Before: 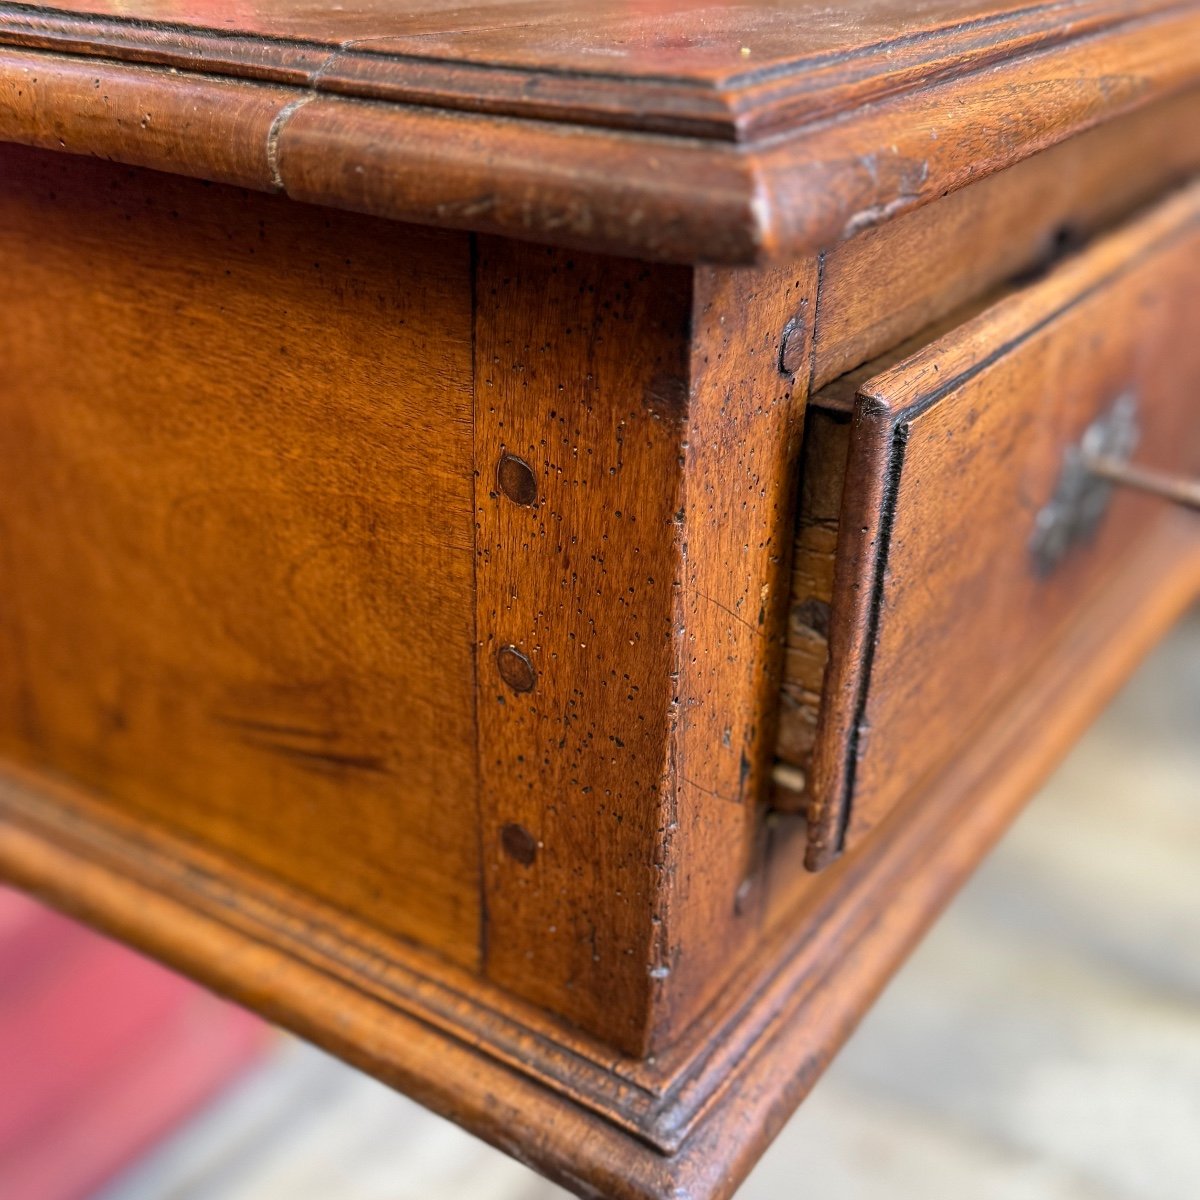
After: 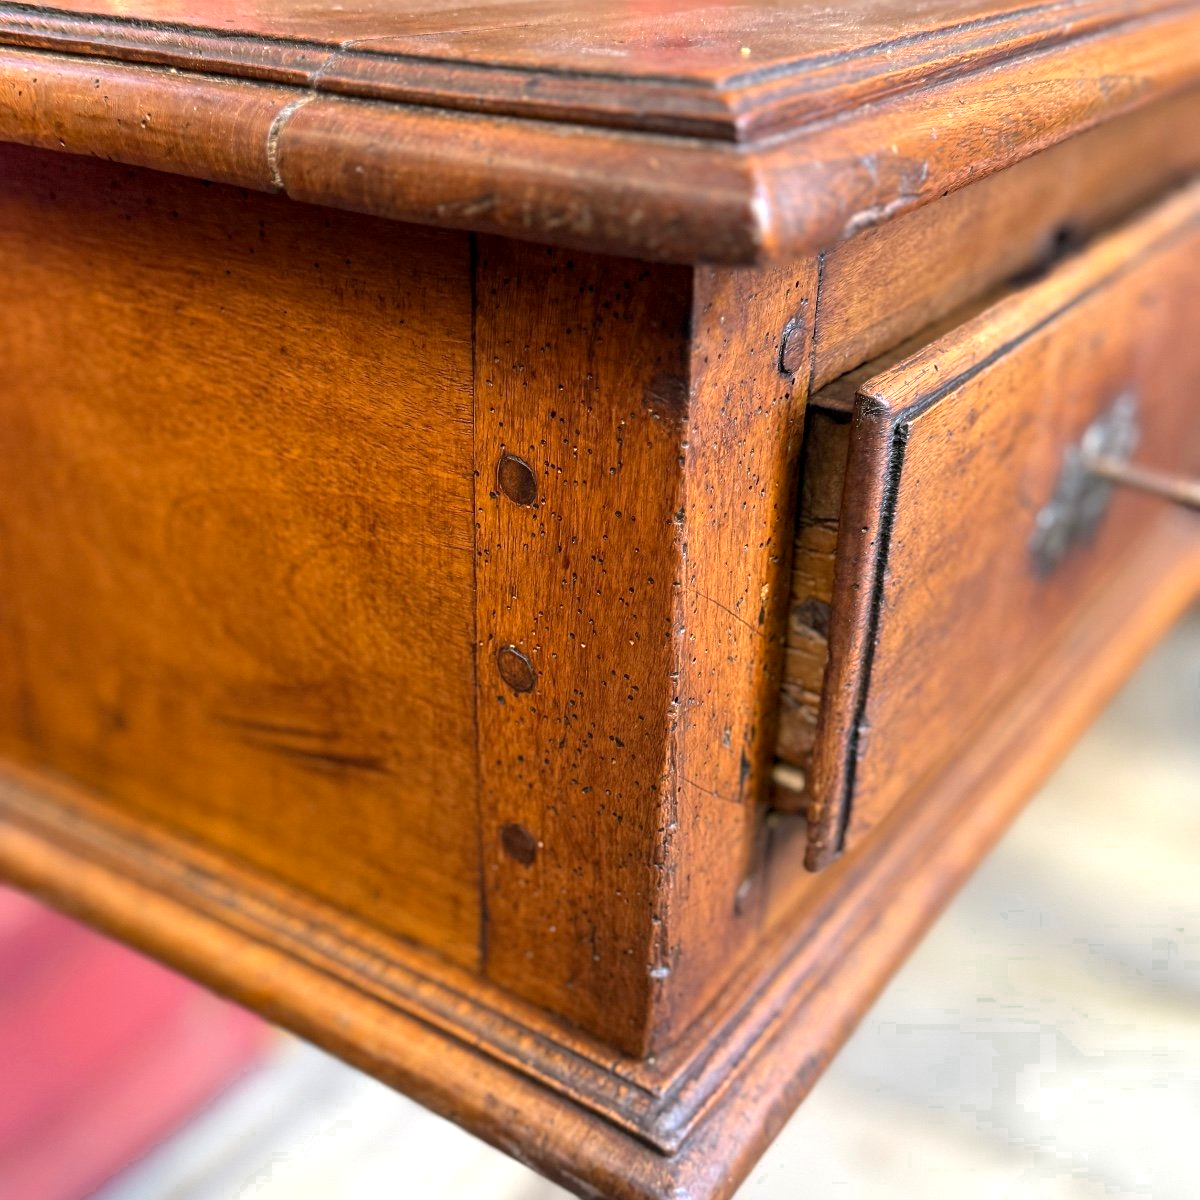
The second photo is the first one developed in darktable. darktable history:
color zones: curves: ch0 [(0.25, 0.5) (0.347, 0.092) (0.75, 0.5)]; ch1 [(0.25, 0.5) (0.33, 0.51) (0.75, 0.5)]
exposure: black level correction 0.001, exposure 0.499 EV, compensate exposure bias true, compensate highlight preservation false
